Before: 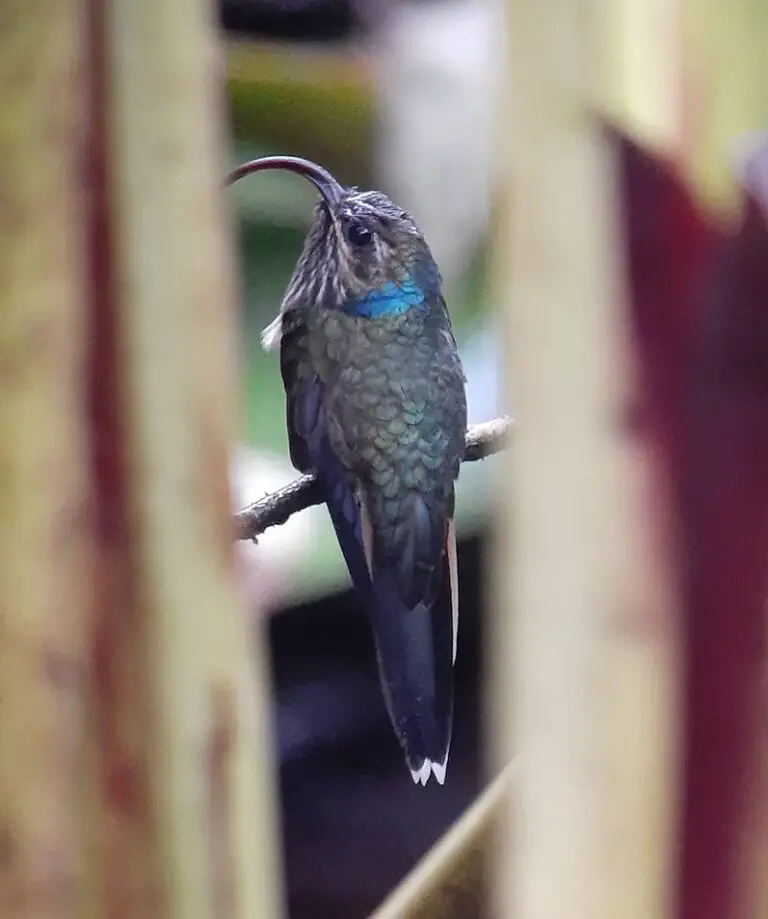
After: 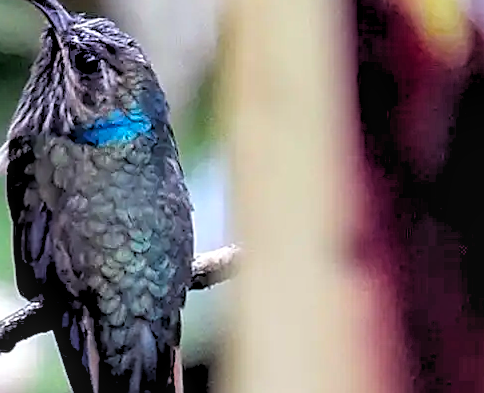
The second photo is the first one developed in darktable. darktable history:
exposure: black level correction -0.001, exposure 0.08 EV, compensate highlight preservation false
crop: left 36.005%, top 18.293%, right 0.31%, bottom 38.444%
rotate and perspective: rotation 0.174°, lens shift (vertical) 0.013, lens shift (horizontal) 0.019, shear 0.001, automatic cropping original format, crop left 0.007, crop right 0.991, crop top 0.016, crop bottom 0.997
local contrast: detail 130%
color balance rgb: perceptual saturation grading › global saturation 30%, global vibrance 20%
rgb levels: levels [[0.029, 0.461, 0.922], [0, 0.5, 1], [0, 0.5, 1]]
sharpen: on, module defaults
